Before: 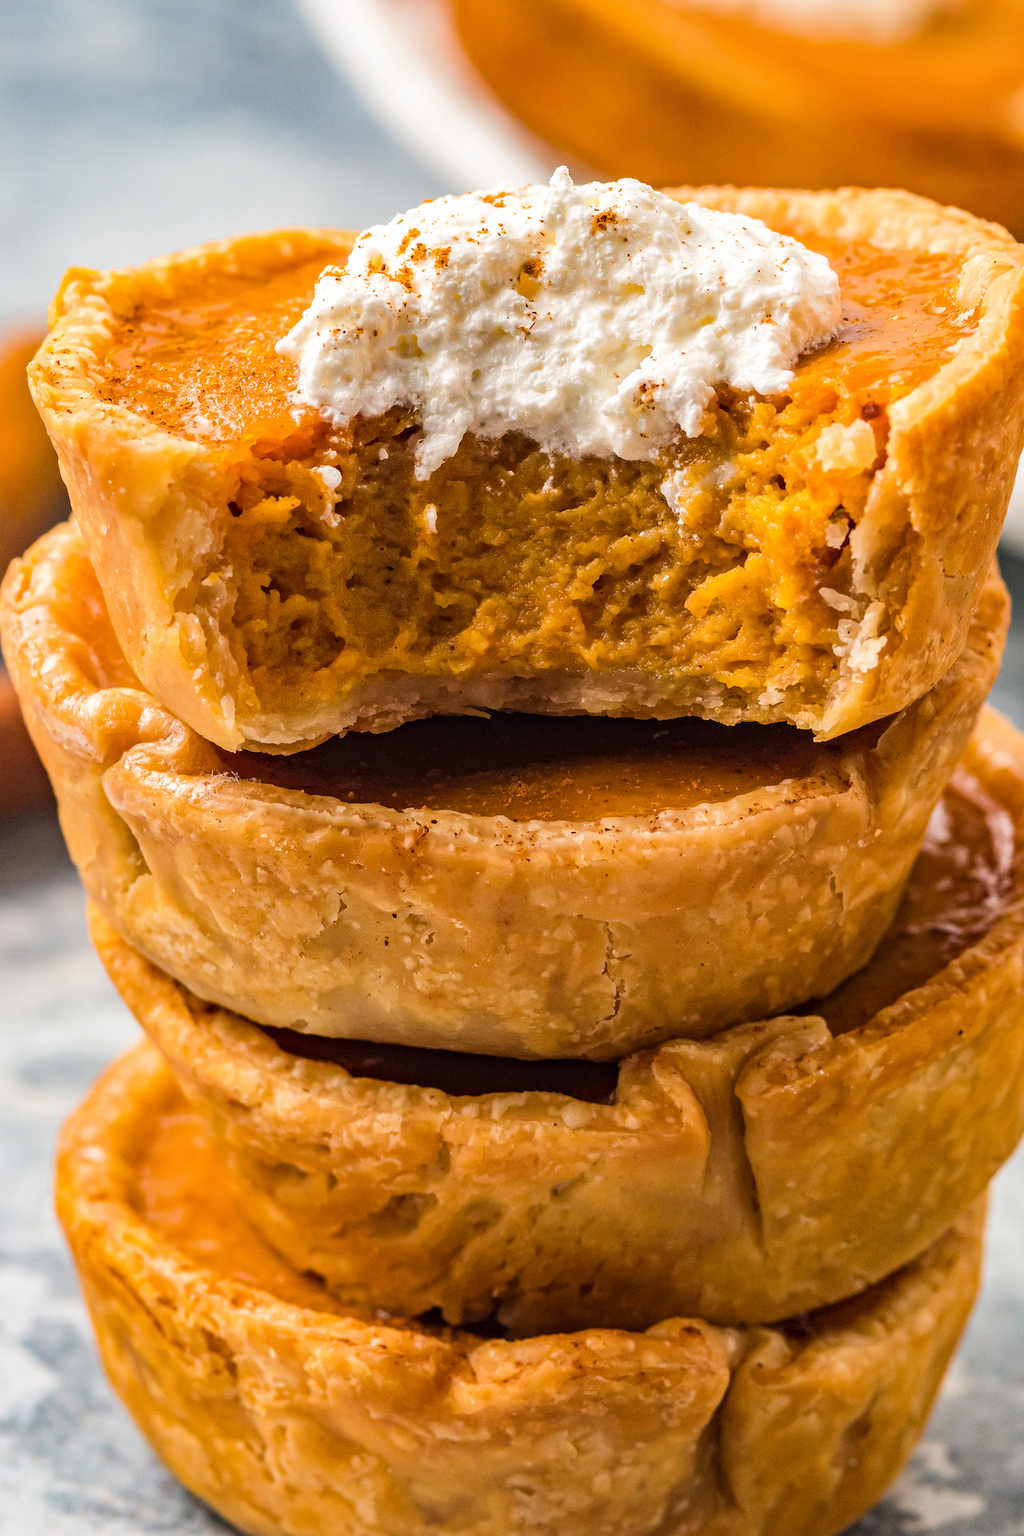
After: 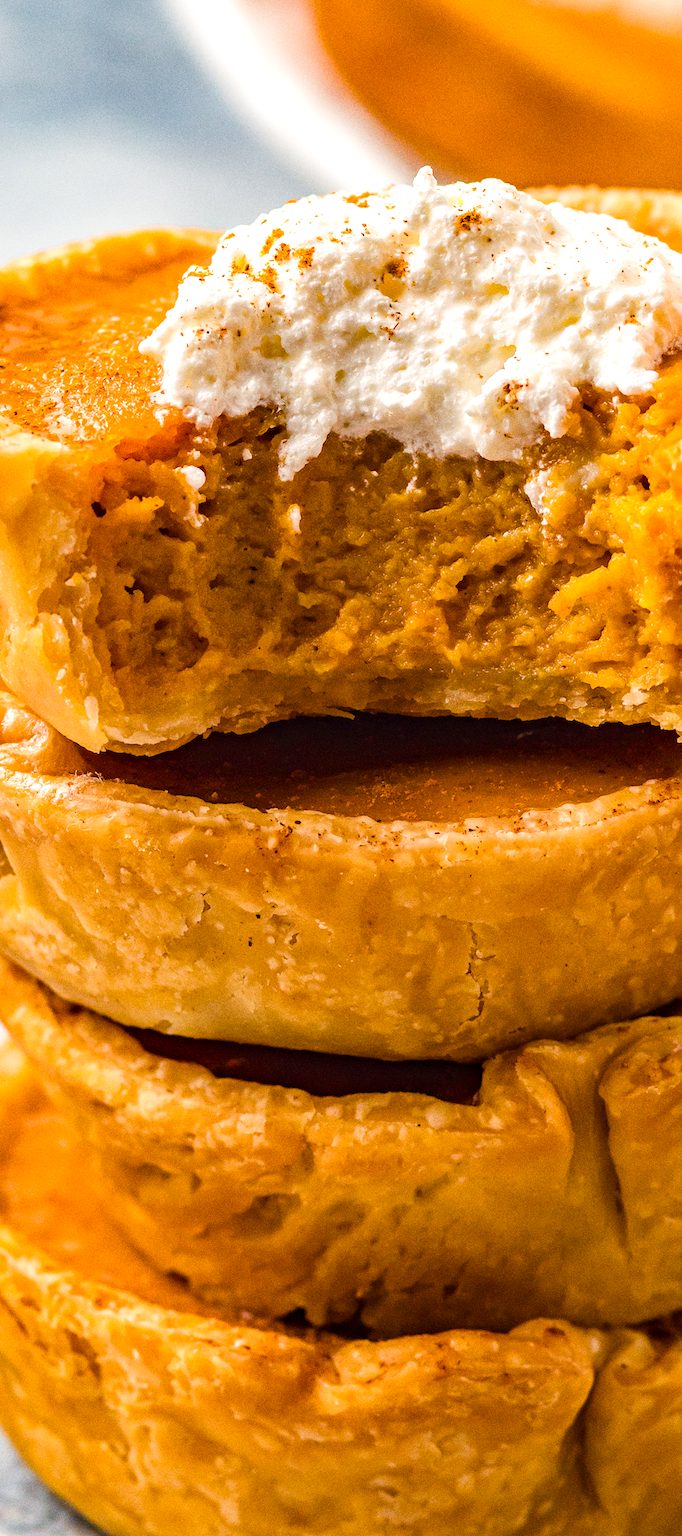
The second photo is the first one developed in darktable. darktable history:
color balance rgb: perceptual saturation grading › global saturation 35%, perceptual saturation grading › highlights -30%, perceptual saturation grading › shadows 35%, perceptual brilliance grading › global brilliance 3%, perceptual brilliance grading › highlights -3%, perceptual brilliance grading › shadows 3%
crop and rotate: left 13.409%, right 19.924%
exposure: exposure 0.2 EV, compensate highlight preservation false
grain: coarseness 0.09 ISO
